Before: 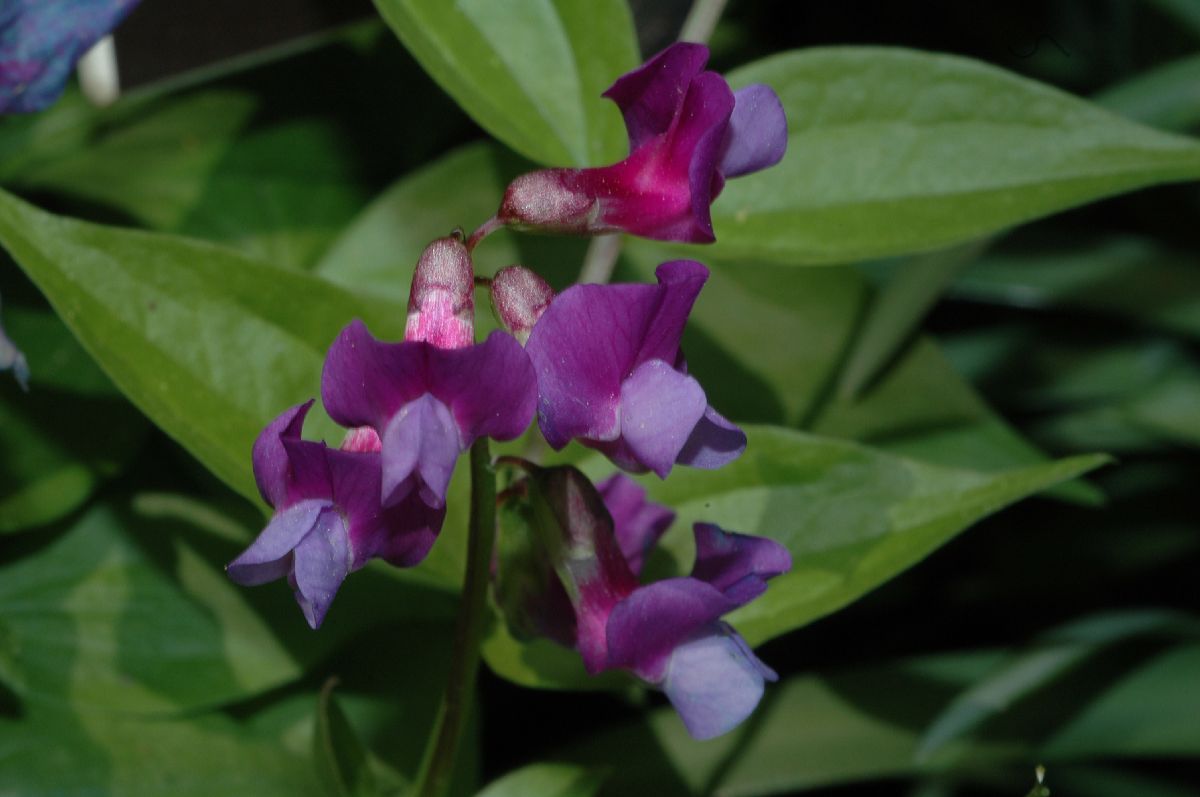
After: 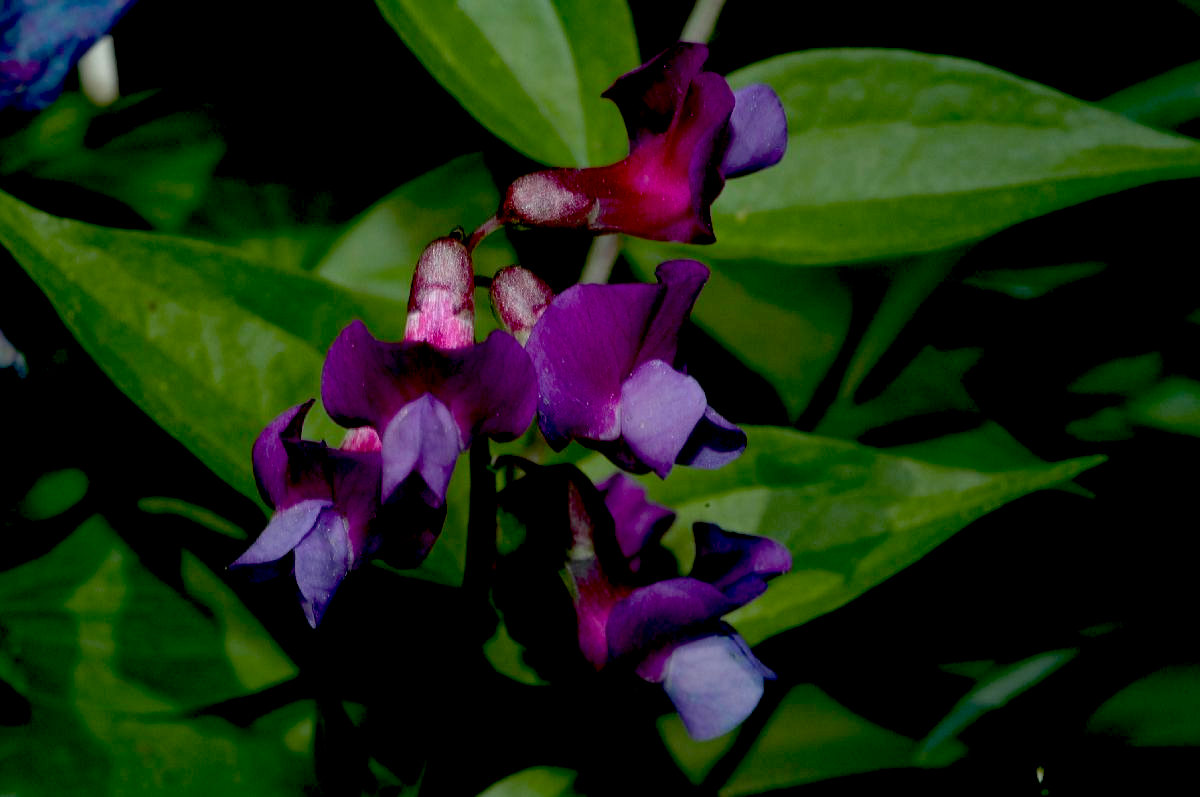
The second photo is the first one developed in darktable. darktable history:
exposure: black level correction 0.056, exposure -0.039 EV, compensate highlight preservation false
